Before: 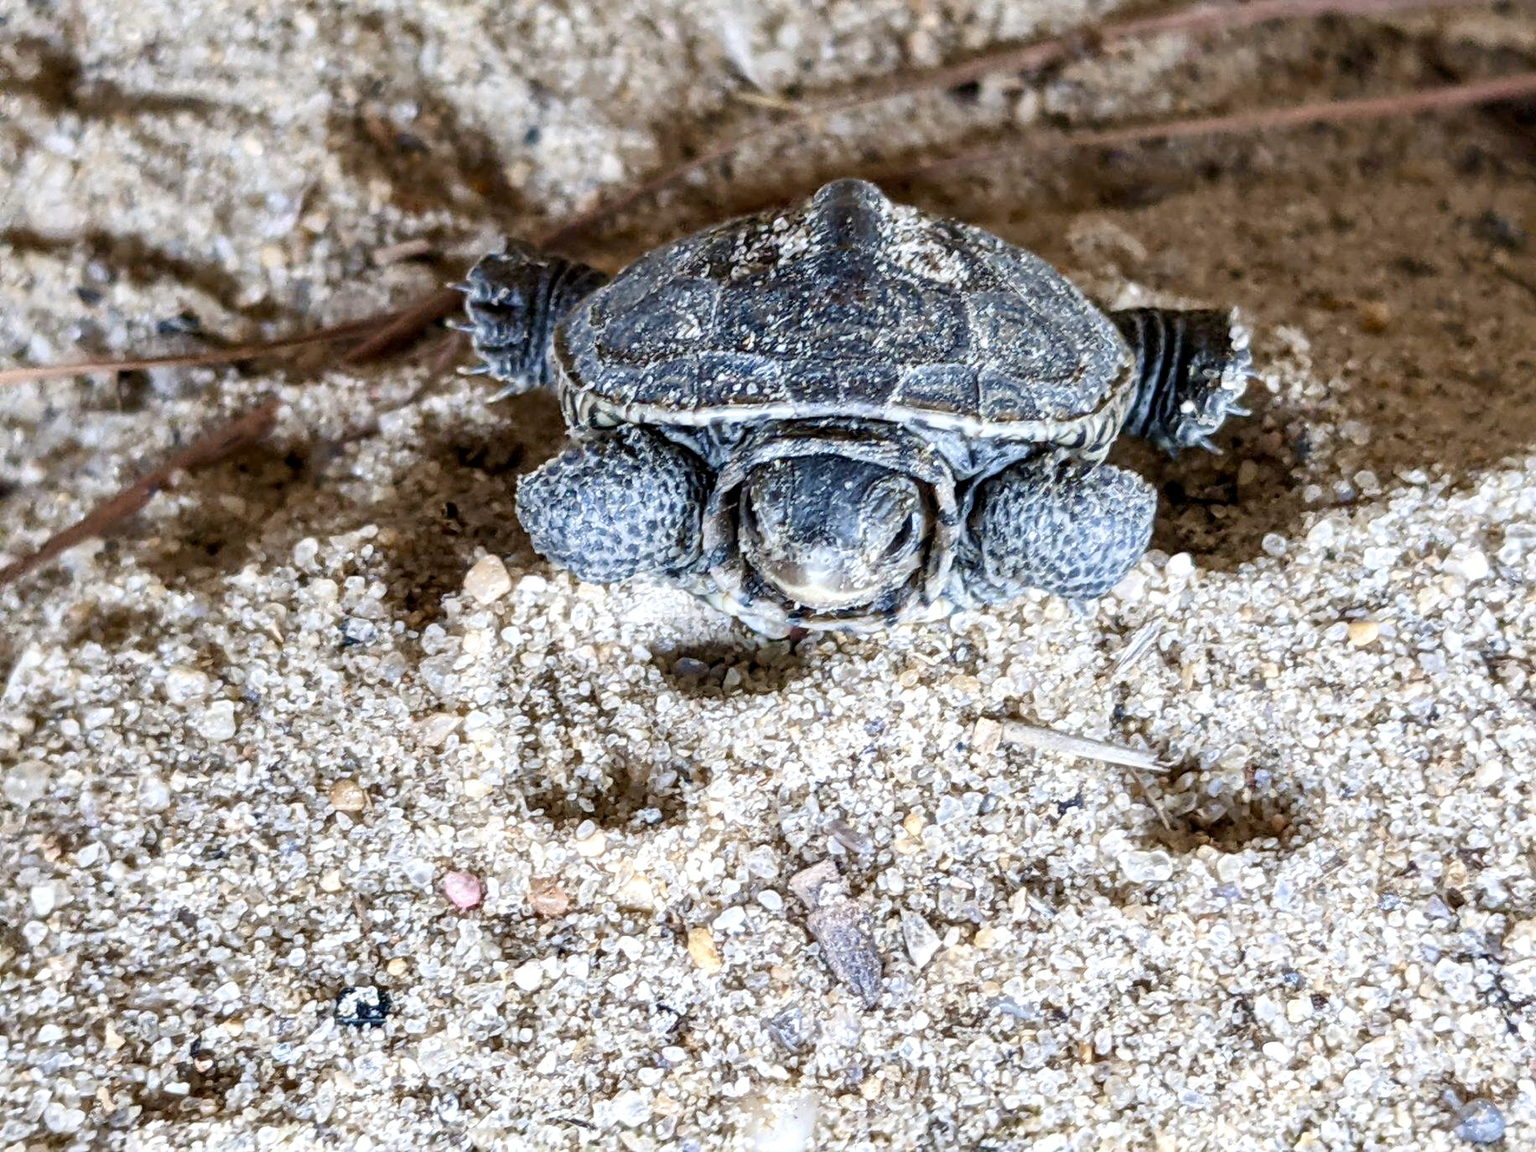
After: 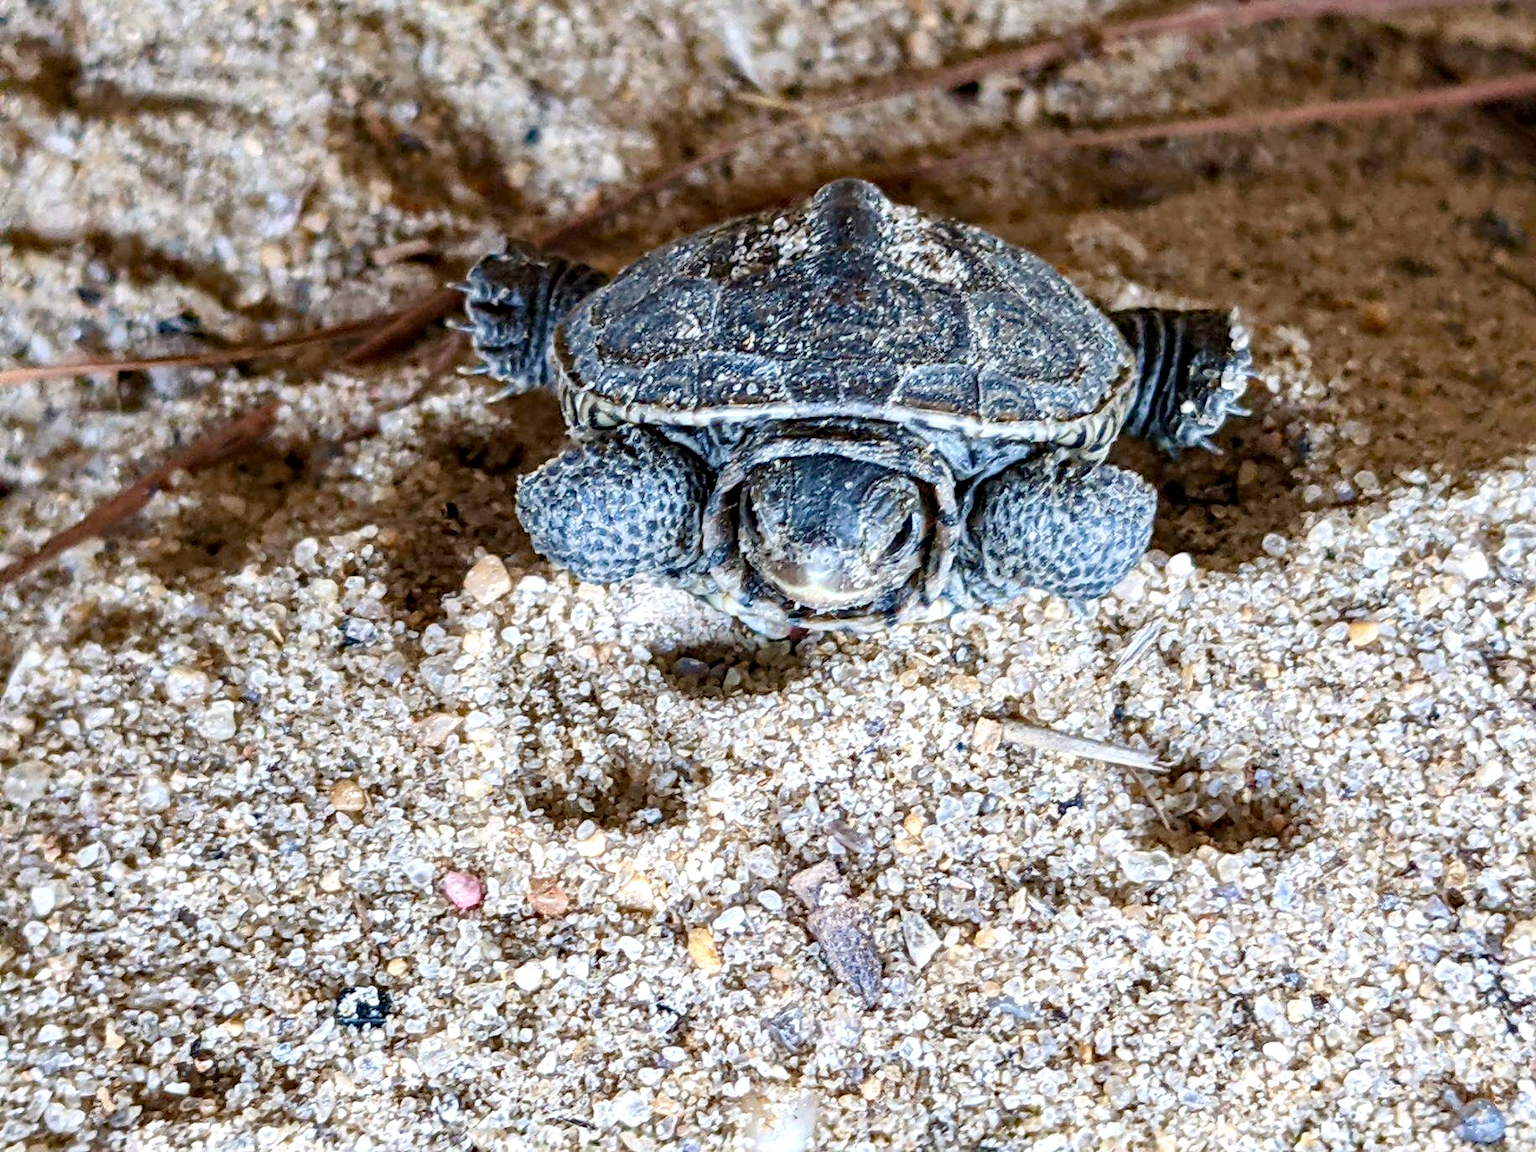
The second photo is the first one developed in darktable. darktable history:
haze removal: strength 0.293, distance 0.254, compatibility mode true, adaptive false
